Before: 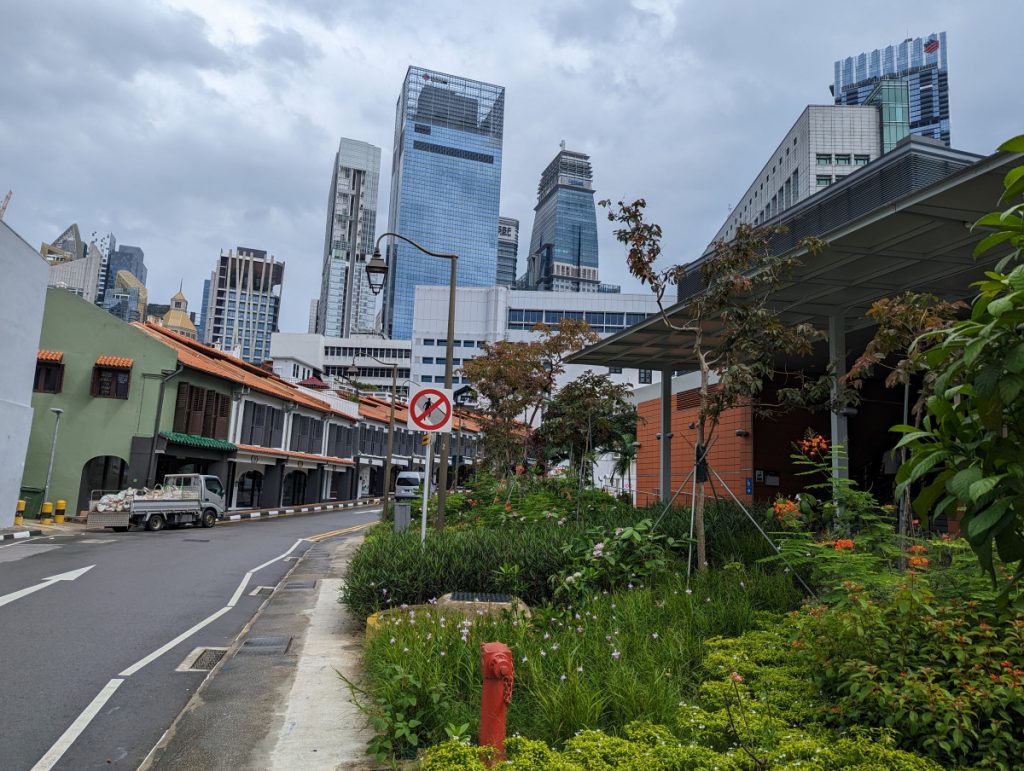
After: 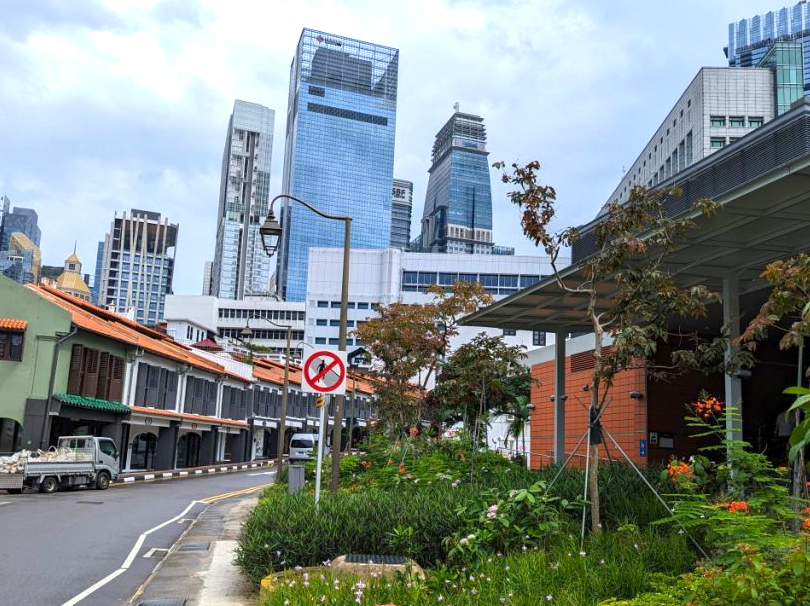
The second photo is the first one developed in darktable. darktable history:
exposure: exposure 0.608 EV, compensate exposure bias true, compensate highlight preservation false
crop and rotate: left 10.449%, top 5.037%, right 10.377%, bottom 16.356%
contrast brightness saturation: contrast 0.037, saturation 0.15
